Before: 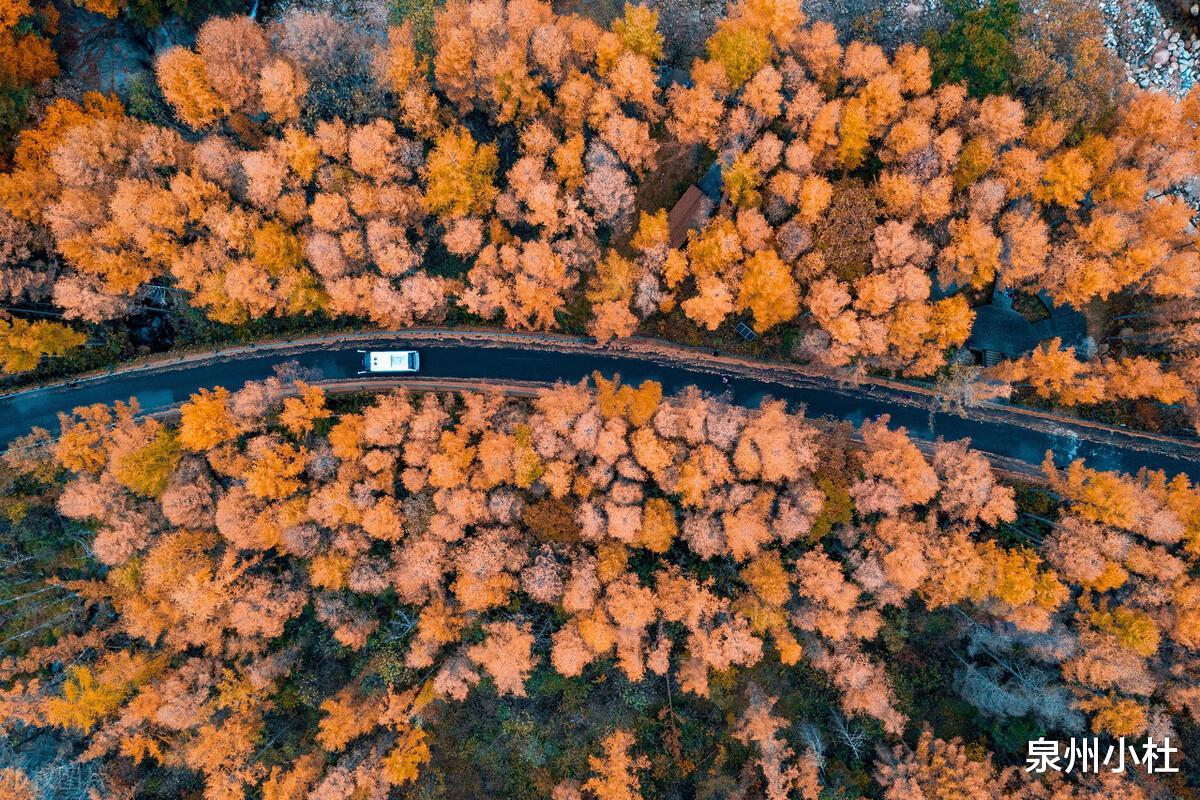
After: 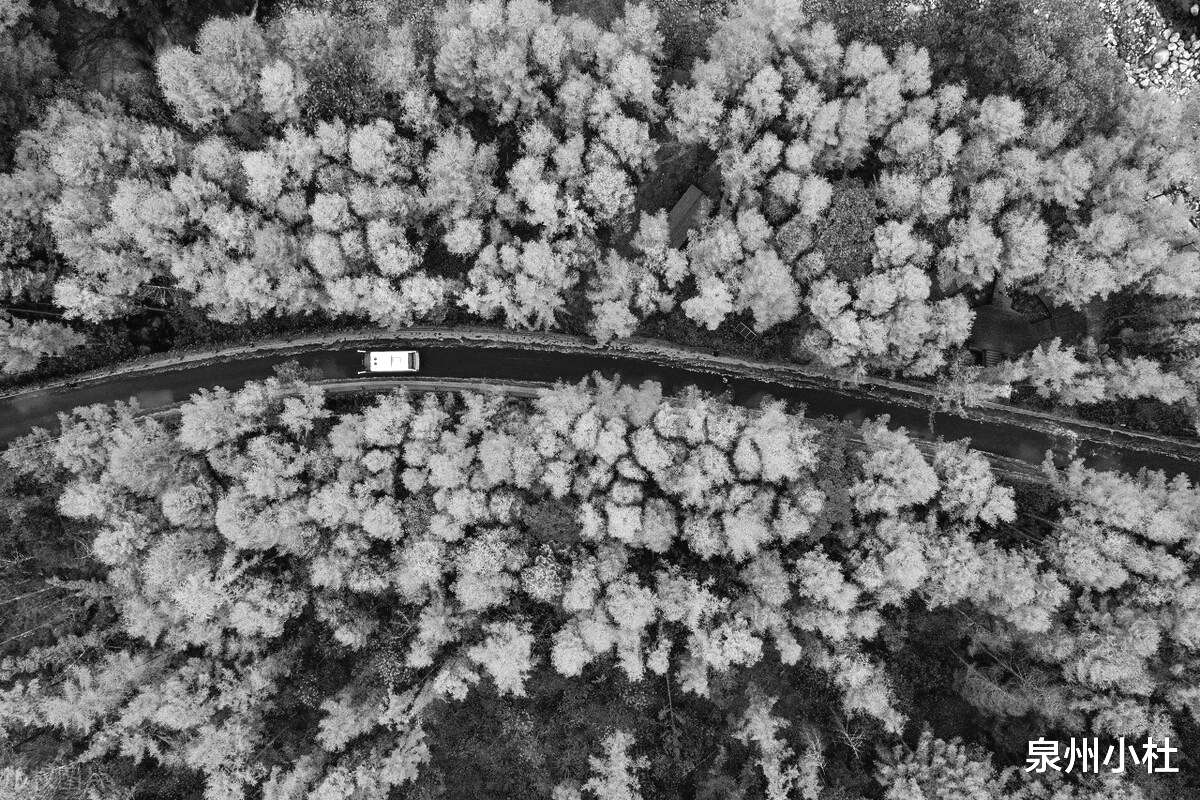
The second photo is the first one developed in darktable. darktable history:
white balance: emerald 1
exposure: black level correction -0.003, exposure 0.04 EV, compensate highlight preservation false
tone equalizer: -8 EV -0.417 EV, -7 EV -0.389 EV, -6 EV -0.333 EV, -5 EV -0.222 EV, -3 EV 0.222 EV, -2 EV 0.333 EV, -1 EV 0.389 EV, +0 EV 0.417 EV, edges refinement/feathering 500, mask exposure compensation -1.57 EV, preserve details no
monochrome: on, module defaults
